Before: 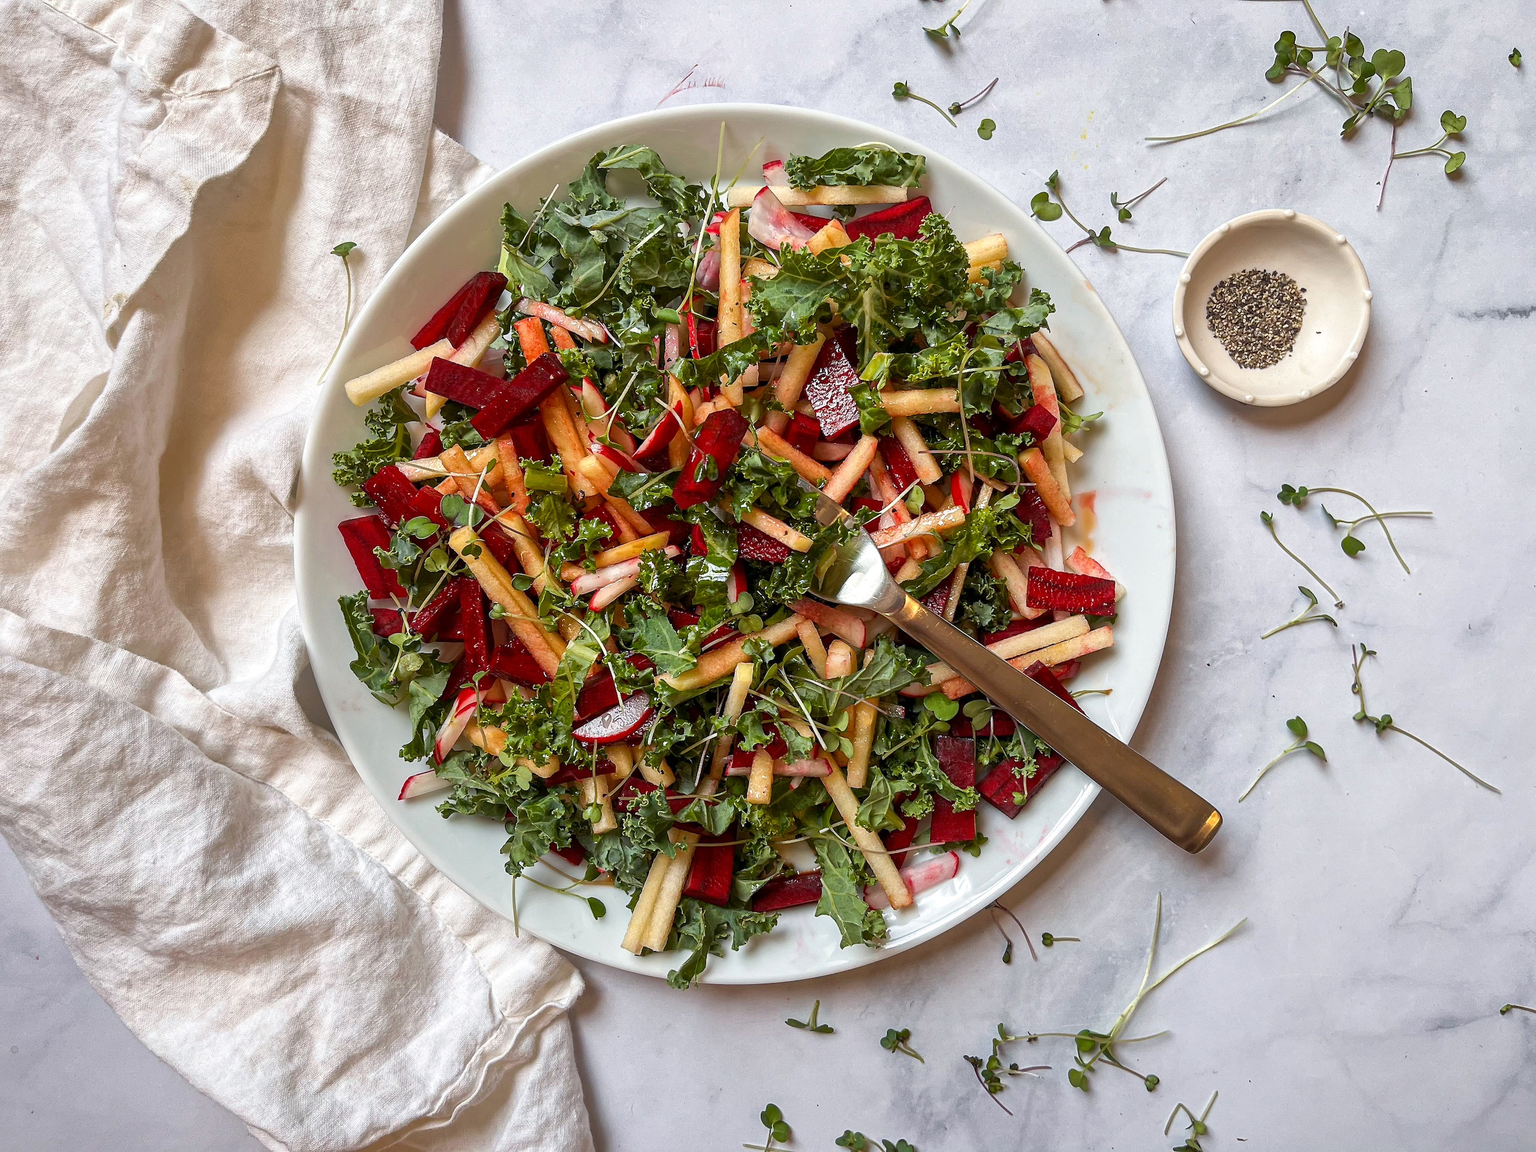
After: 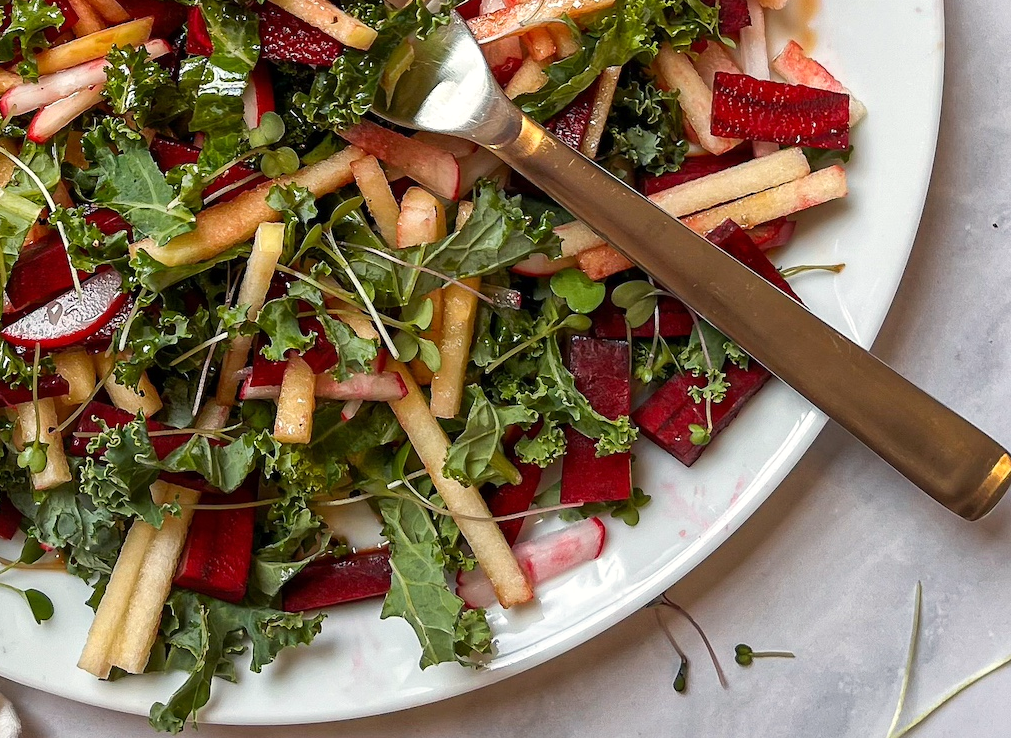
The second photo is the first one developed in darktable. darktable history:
white balance: red 1.009, blue 0.985
crop: left 37.221%, top 45.169%, right 20.63%, bottom 13.777%
shadows and highlights: shadows 4.1, highlights -17.6, soften with gaussian
tone equalizer: on, module defaults
